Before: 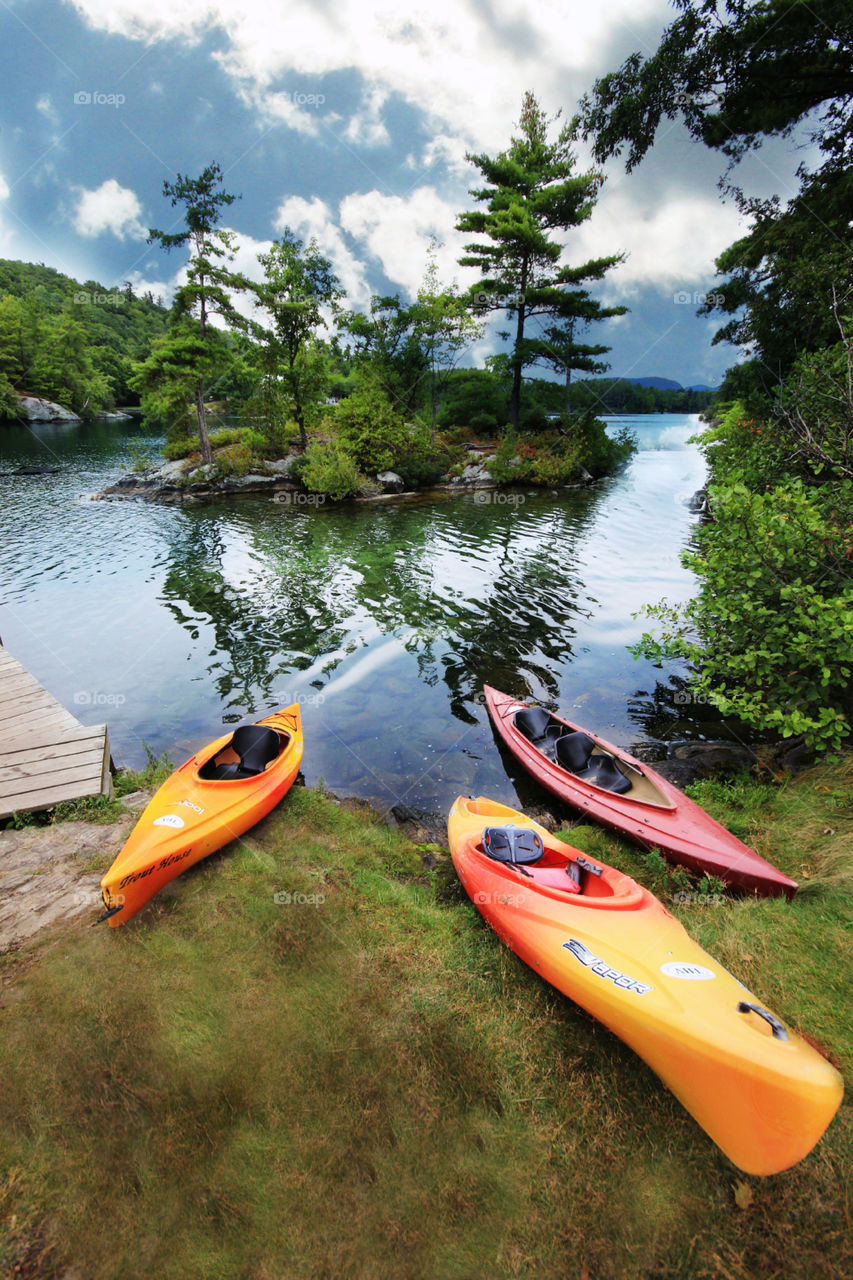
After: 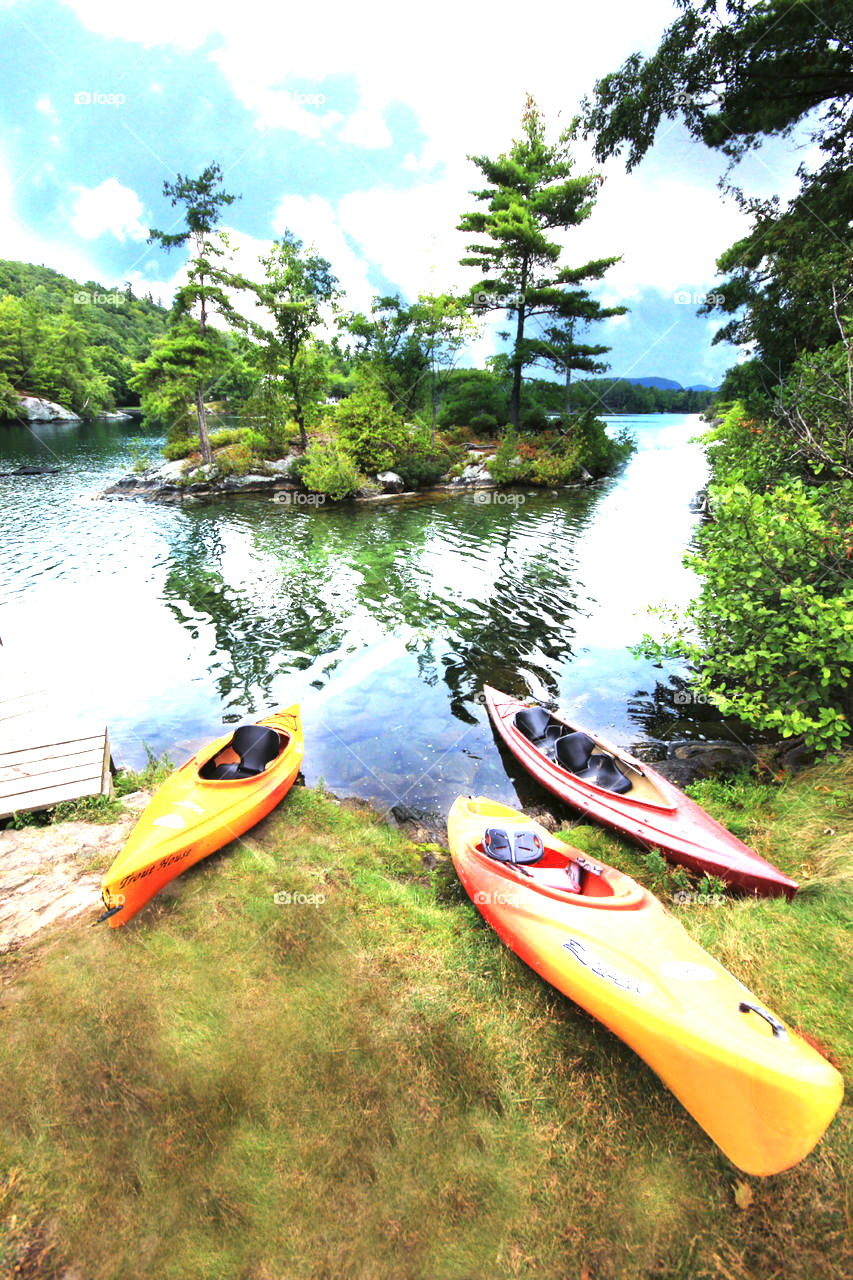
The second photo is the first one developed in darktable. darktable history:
exposure: black level correction 0, exposure 1.47 EV, compensate highlight preservation false
